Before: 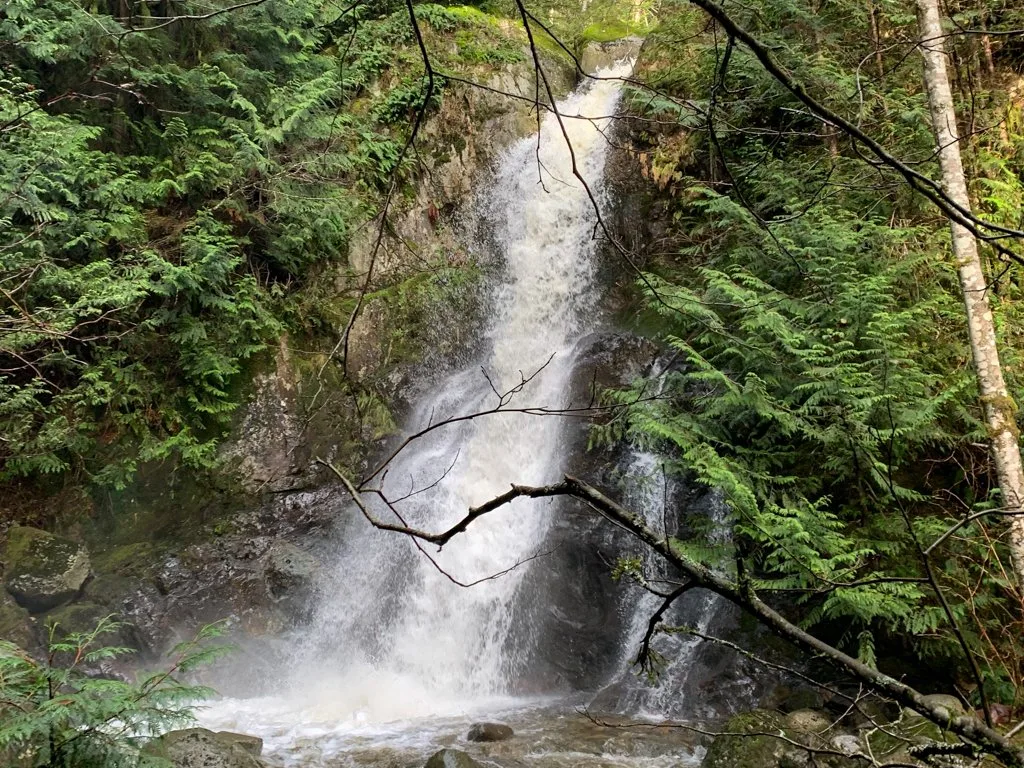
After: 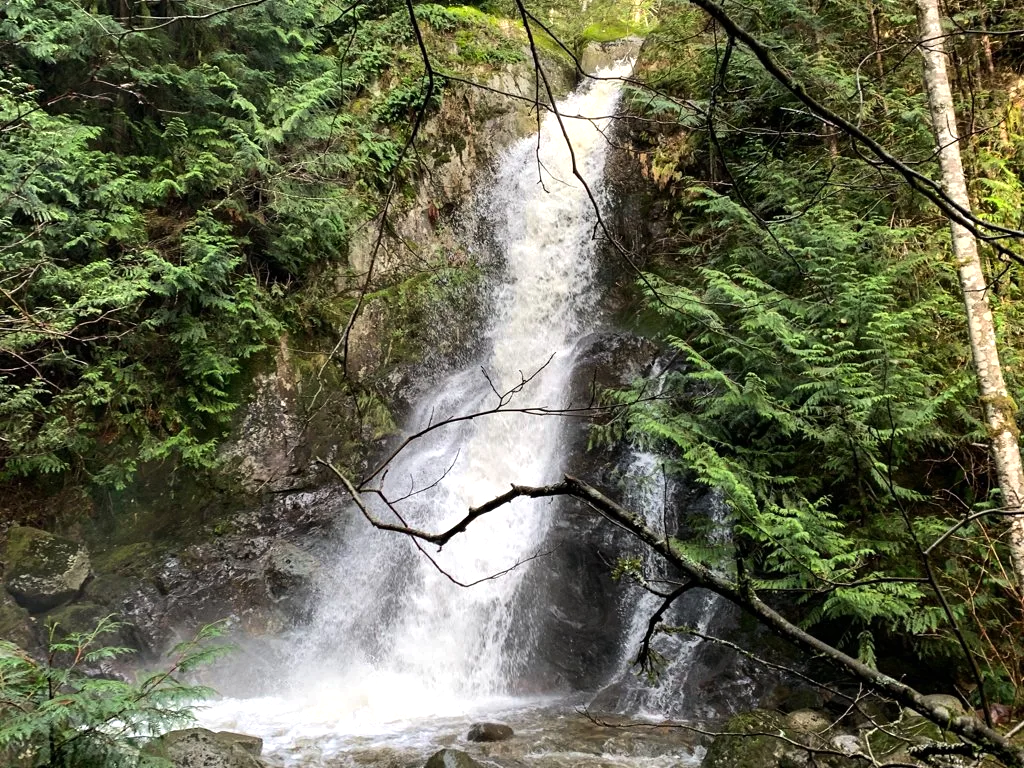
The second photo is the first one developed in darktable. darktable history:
tone equalizer: -8 EV -0.417 EV, -7 EV -0.389 EV, -6 EV -0.333 EV, -5 EV -0.222 EV, -3 EV 0.222 EV, -2 EV 0.333 EV, -1 EV 0.389 EV, +0 EV 0.417 EV, edges refinement/feathering 500, mask exposure compensation -1.57 EV, preserve details no
shadows and highlights: shadows 20.55, highlights -20.99, soften with gaussian
